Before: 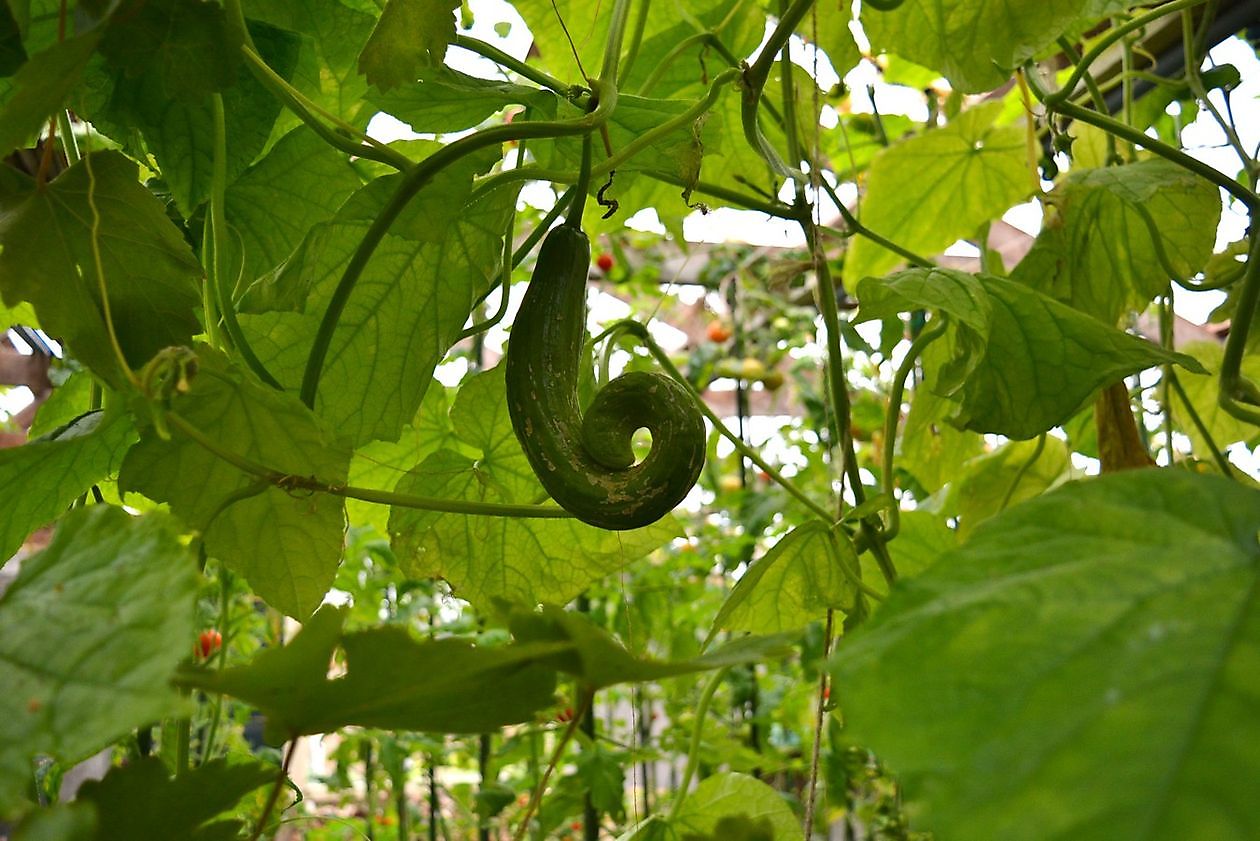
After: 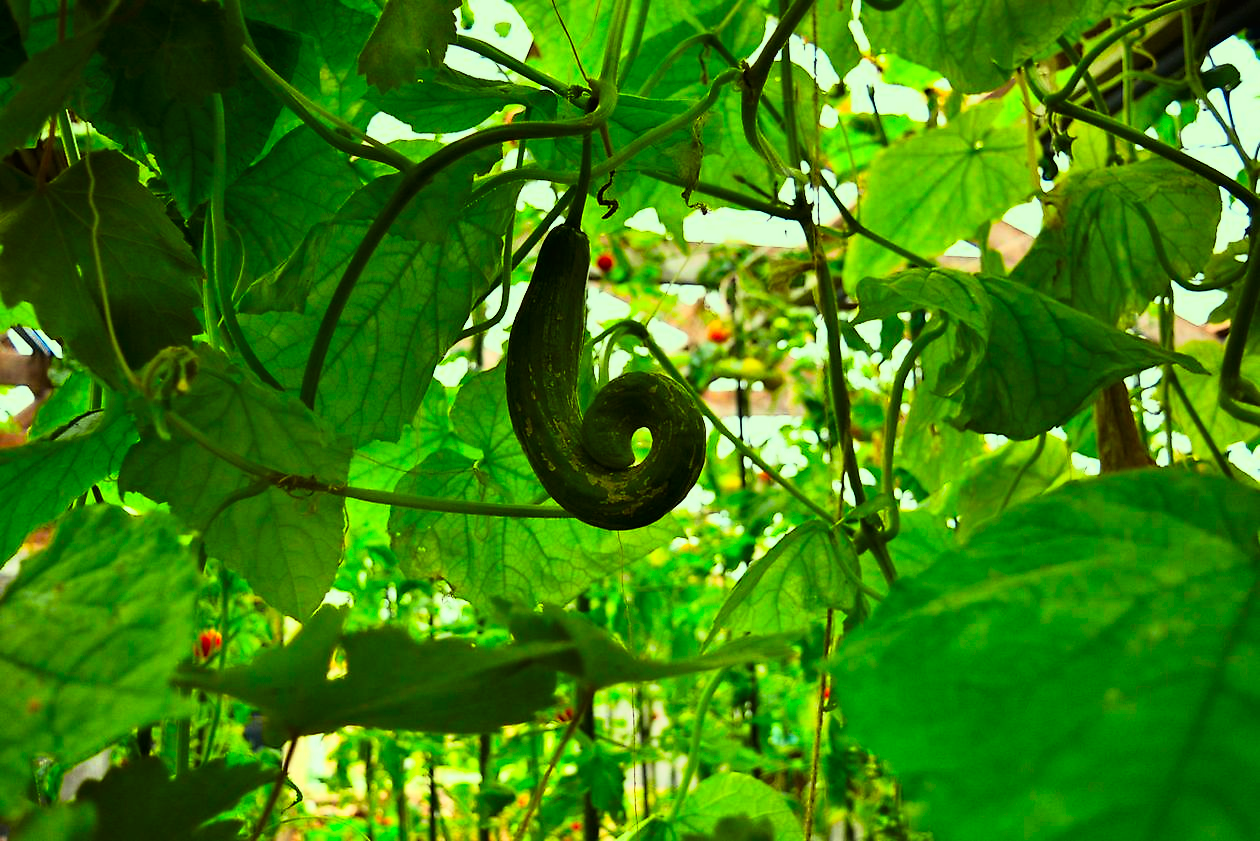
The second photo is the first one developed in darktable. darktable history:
tone curve: curves: ch0 [(0.016, 0.011) (0.084, 0.026) (0.469, 0.508) (0.721, 0.862) (1, 1)], color space Lab, linked channels, preserve colors none
graduated density: rotation 5.63°, offset 76.9
color correction: highlights a* -10.77, highlights b* 9.8, saturation 1.72
exposure: exposure 0.258 EV, compensate highlight preservation false
